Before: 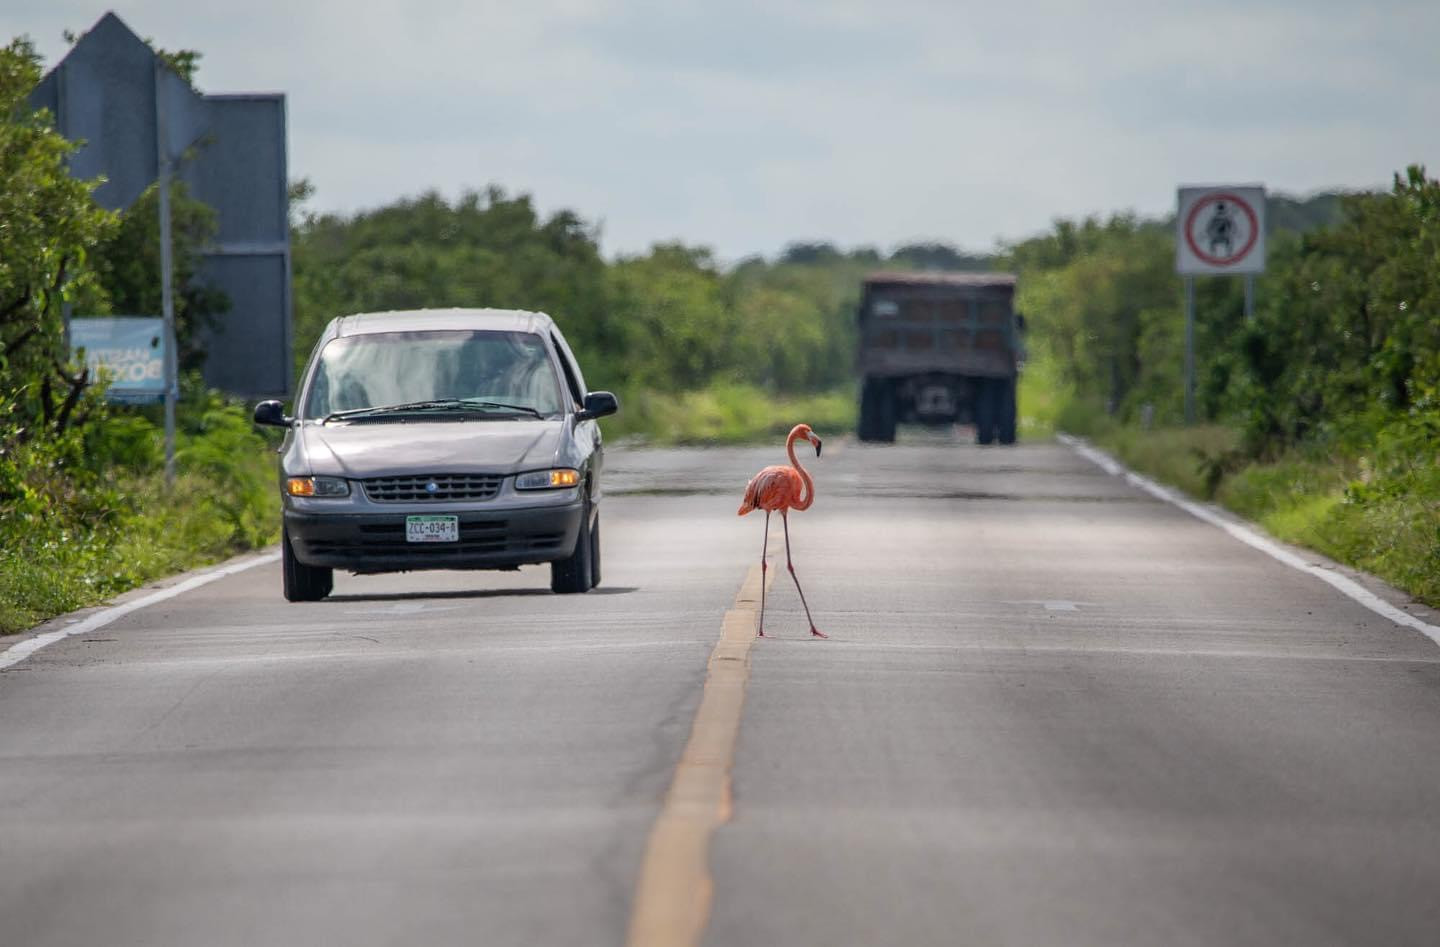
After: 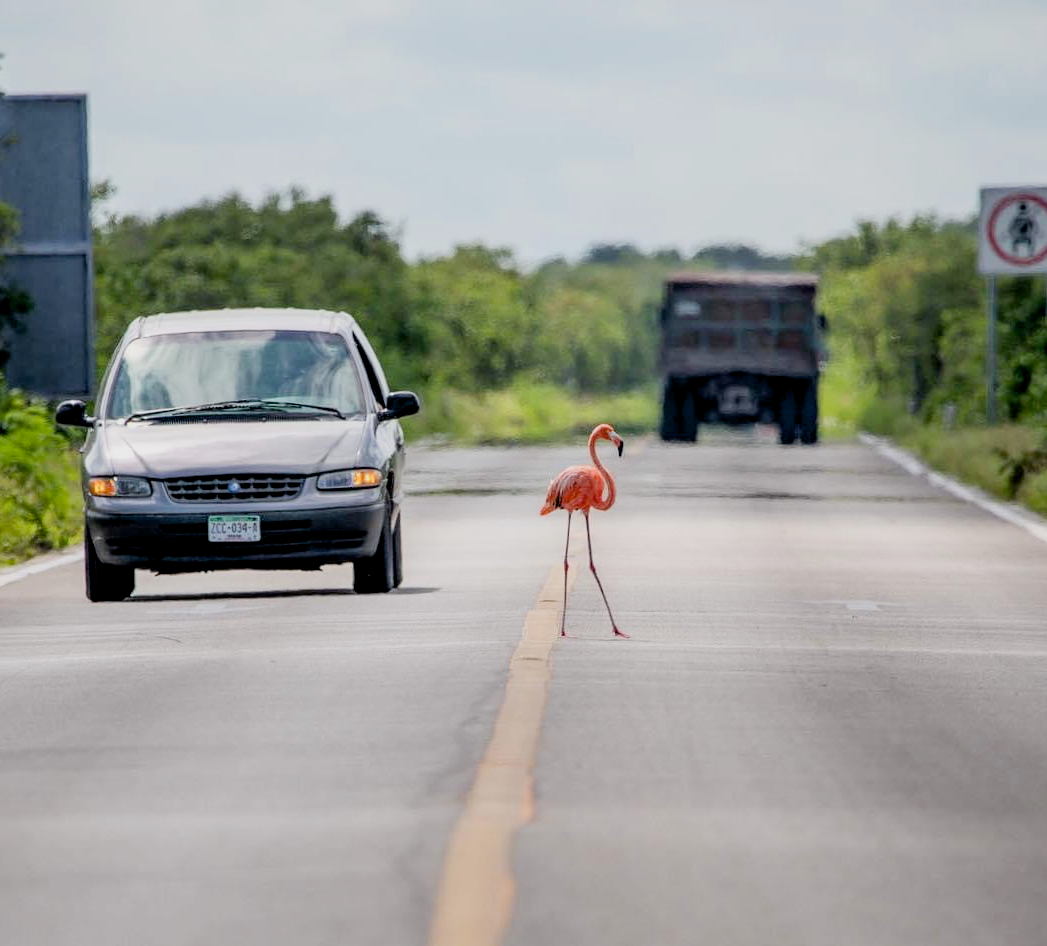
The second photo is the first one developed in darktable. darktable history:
exposure: black level correction 0.012, exposure 0.697 EV, compensate highlight preservation false
filmic rgb: black relative exposure -7.65 EV, white relative exposure 4.56 EV, hardness 3.61
crop: left 13.81%, top 0%, right 13.456%
